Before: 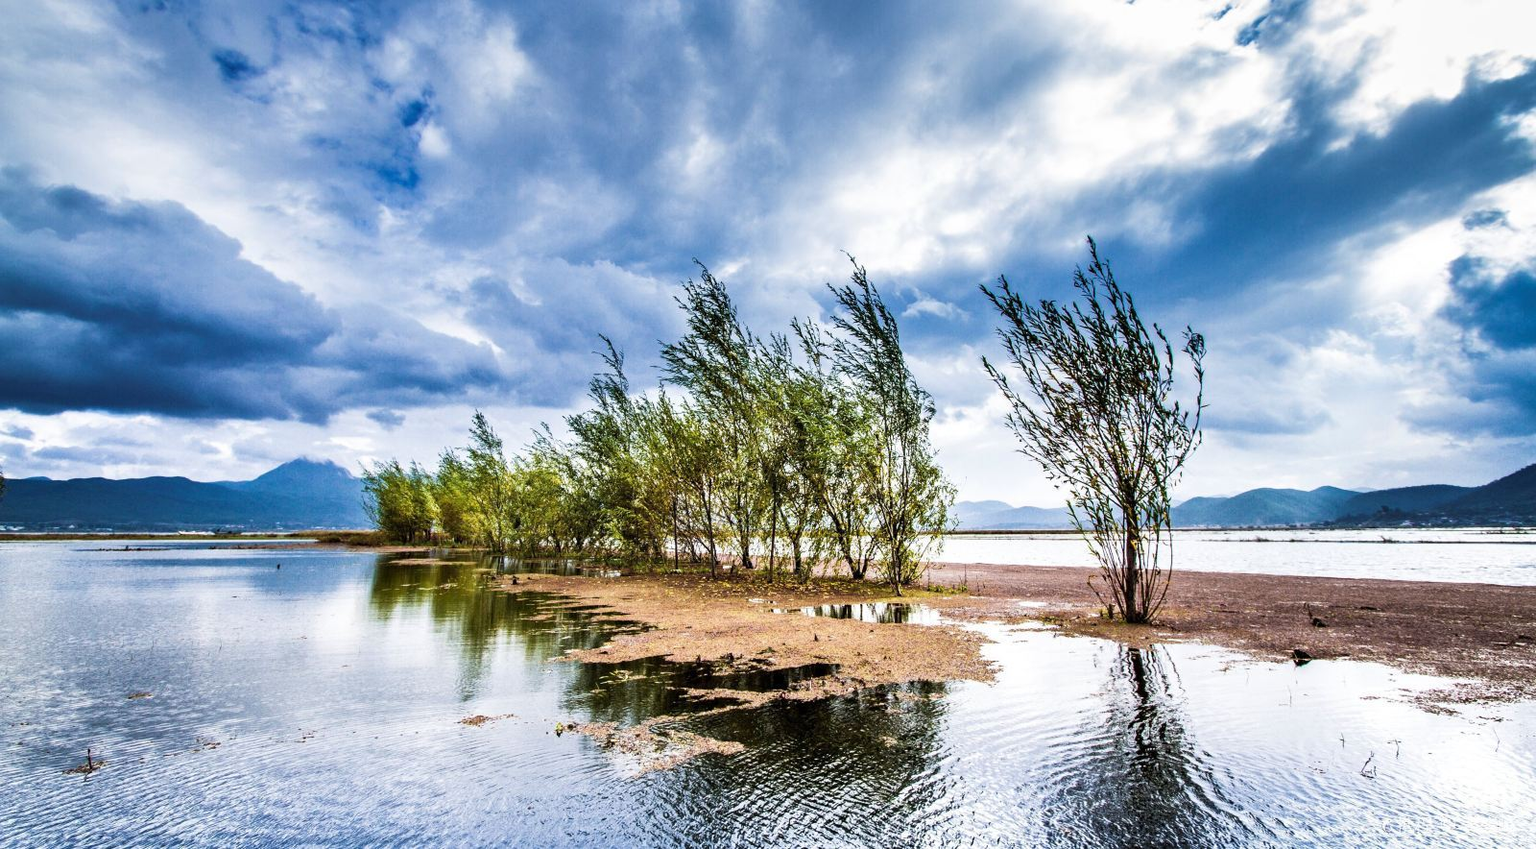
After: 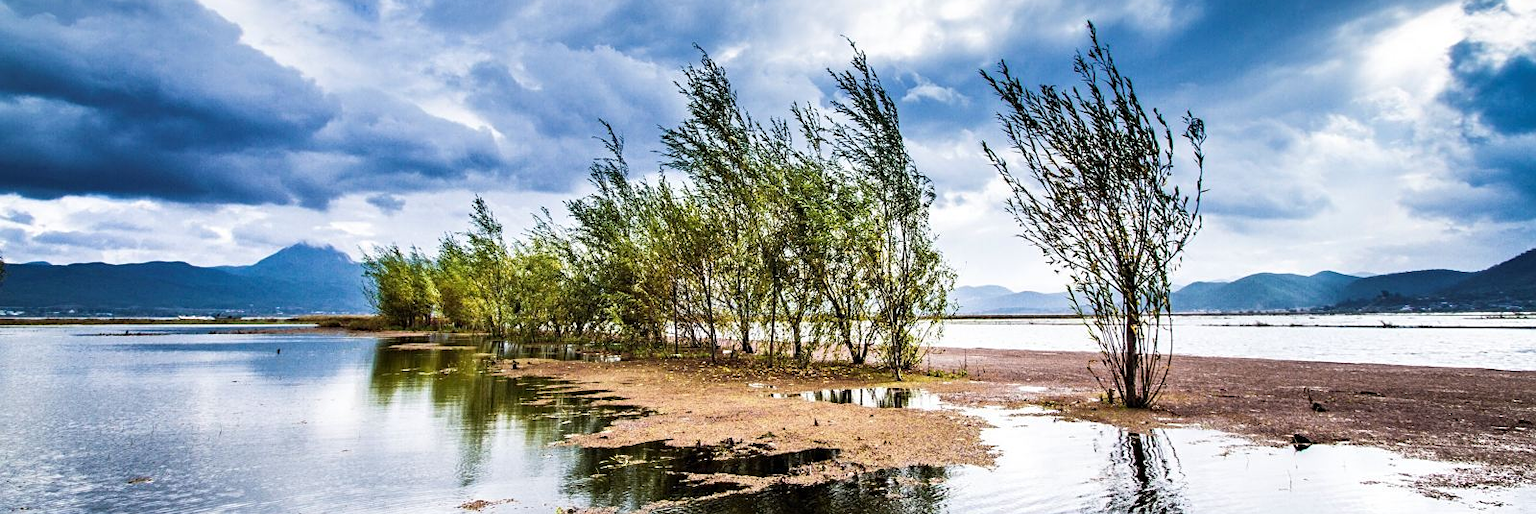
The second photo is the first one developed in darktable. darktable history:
sharpen: amount 0.2
crop and rotate: top 25.357%, bottom 13.942%
